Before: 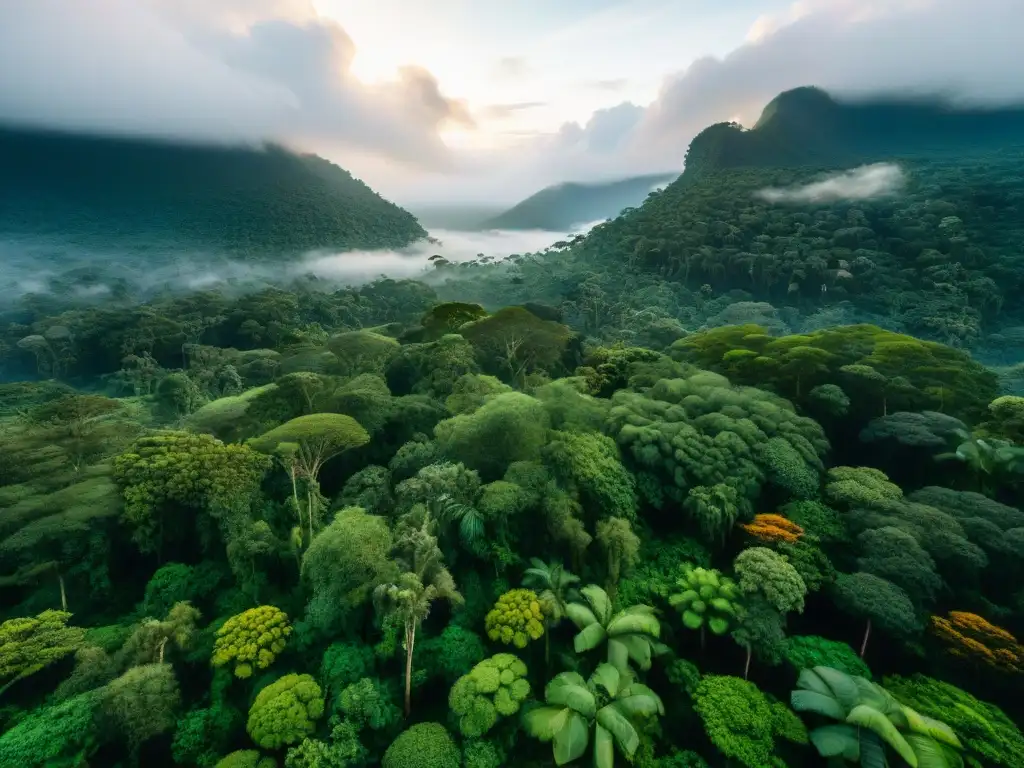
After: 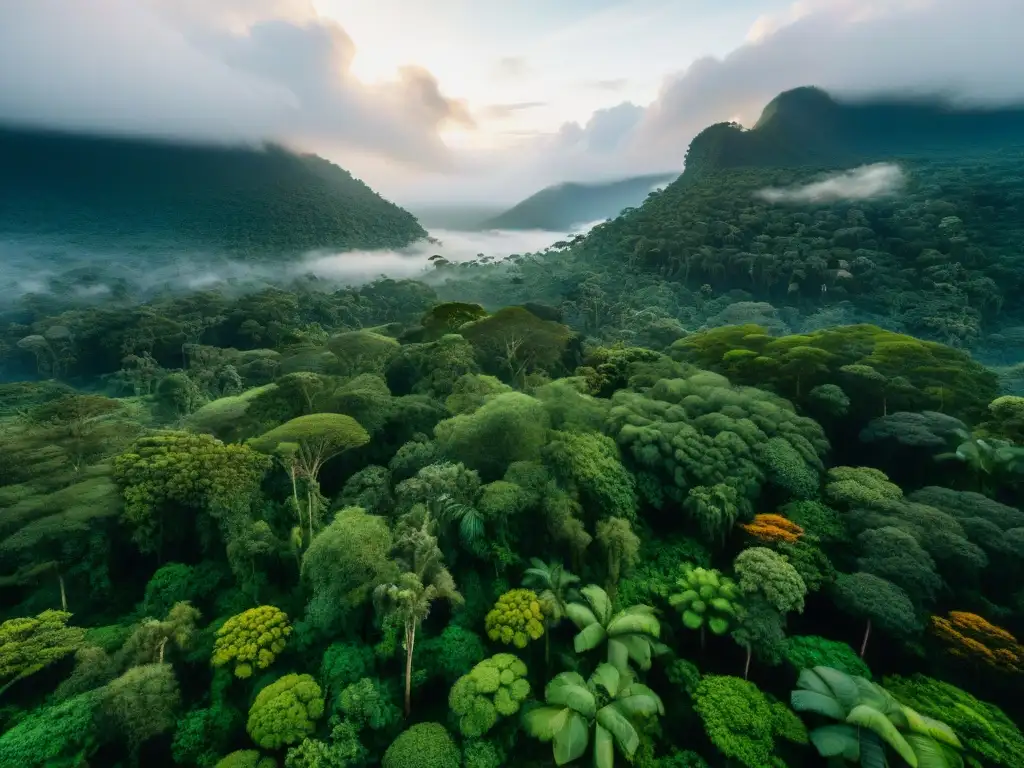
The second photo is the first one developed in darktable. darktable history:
exposure: exposure -0.108 EV, compensate highlight preservation false
